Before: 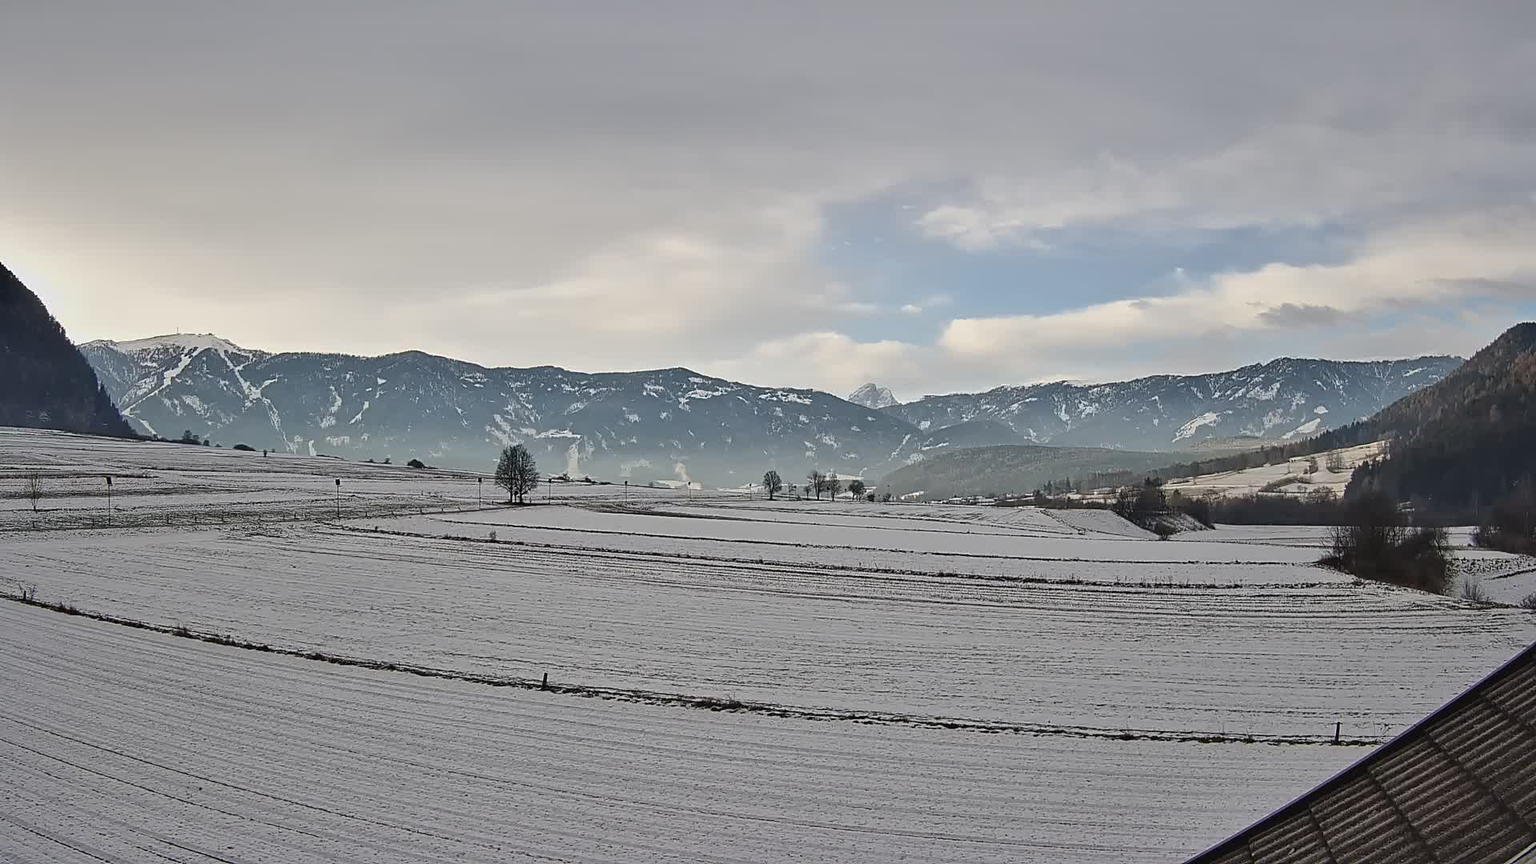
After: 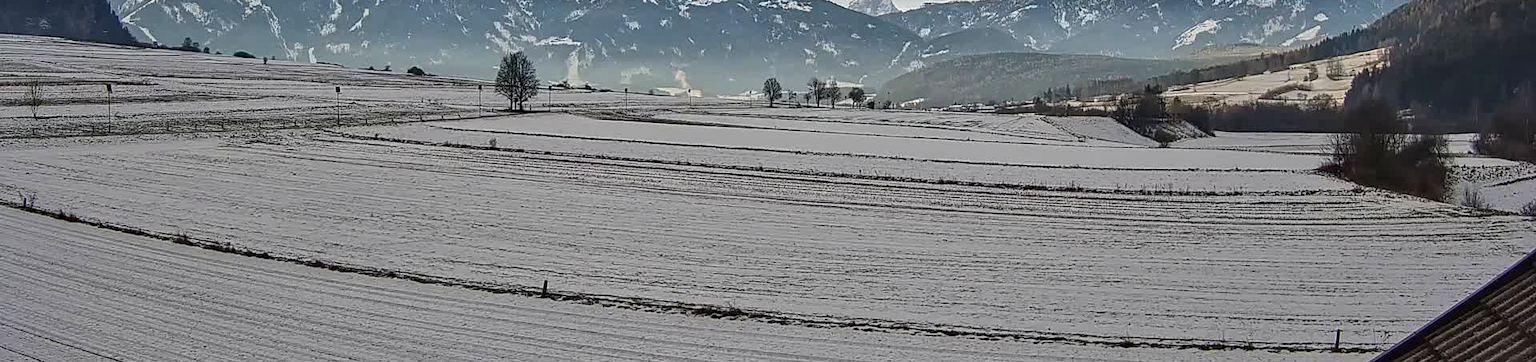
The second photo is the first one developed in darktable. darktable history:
local contrast: on, module defaults
crop: top 45.551%, bottom 12.262%
color correction: saturation 1.34
